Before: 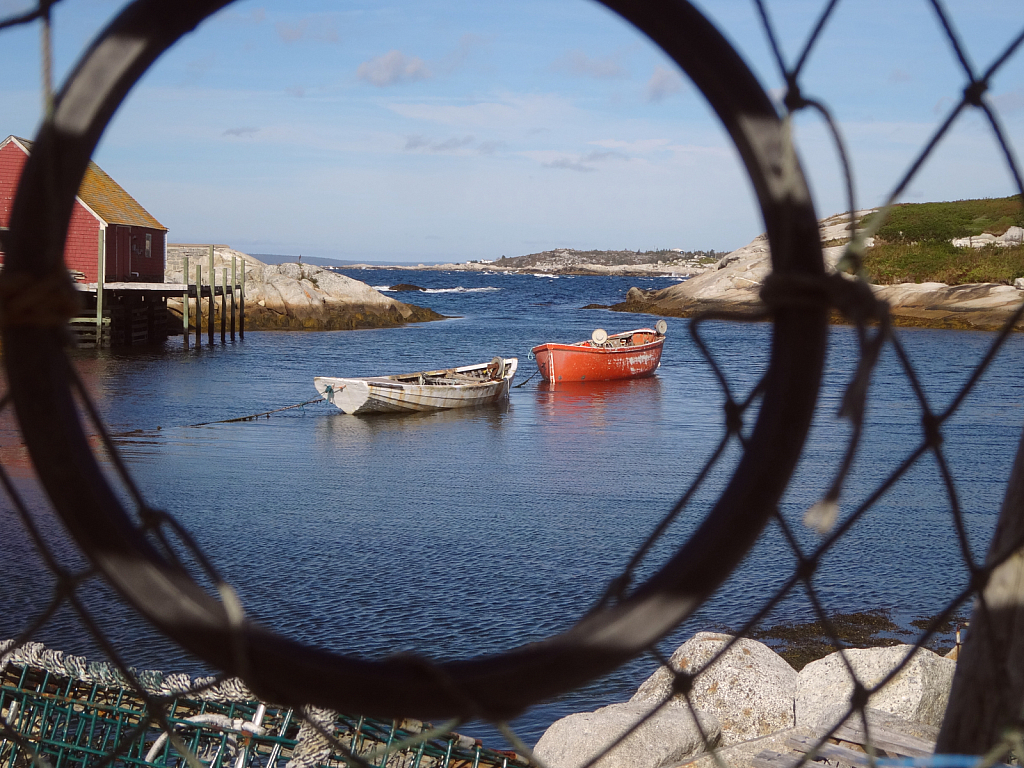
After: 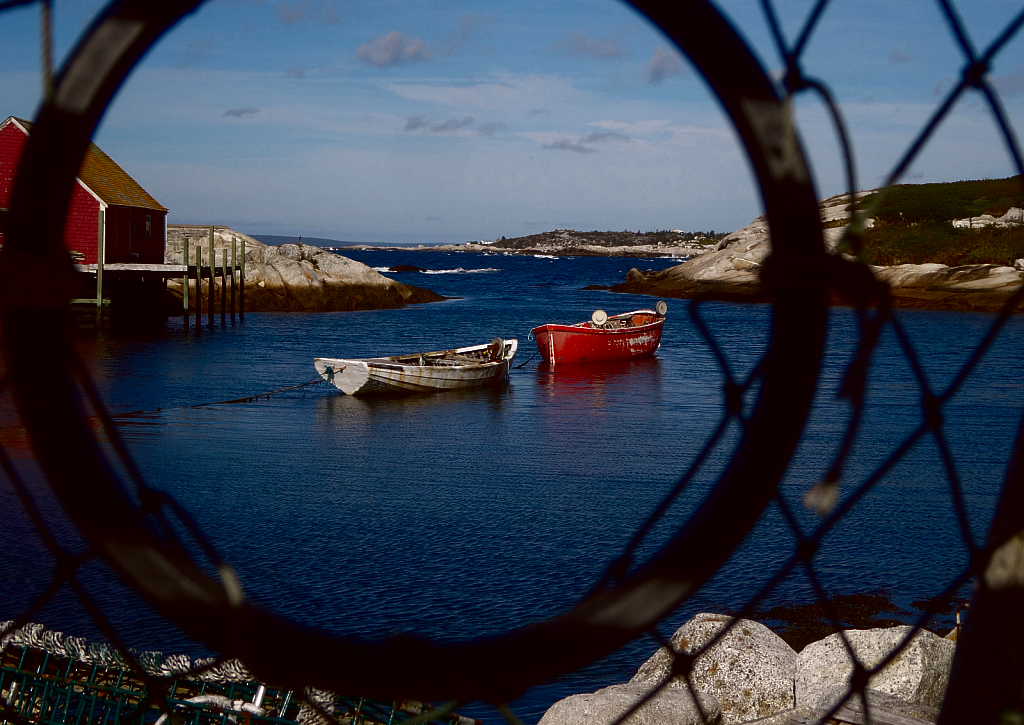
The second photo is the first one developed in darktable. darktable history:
crop and rotate: top 2.479%, bottom 3.018%
contrast brightness saturation: contrast 0.09, brightness -0.59, saturation 0.17
